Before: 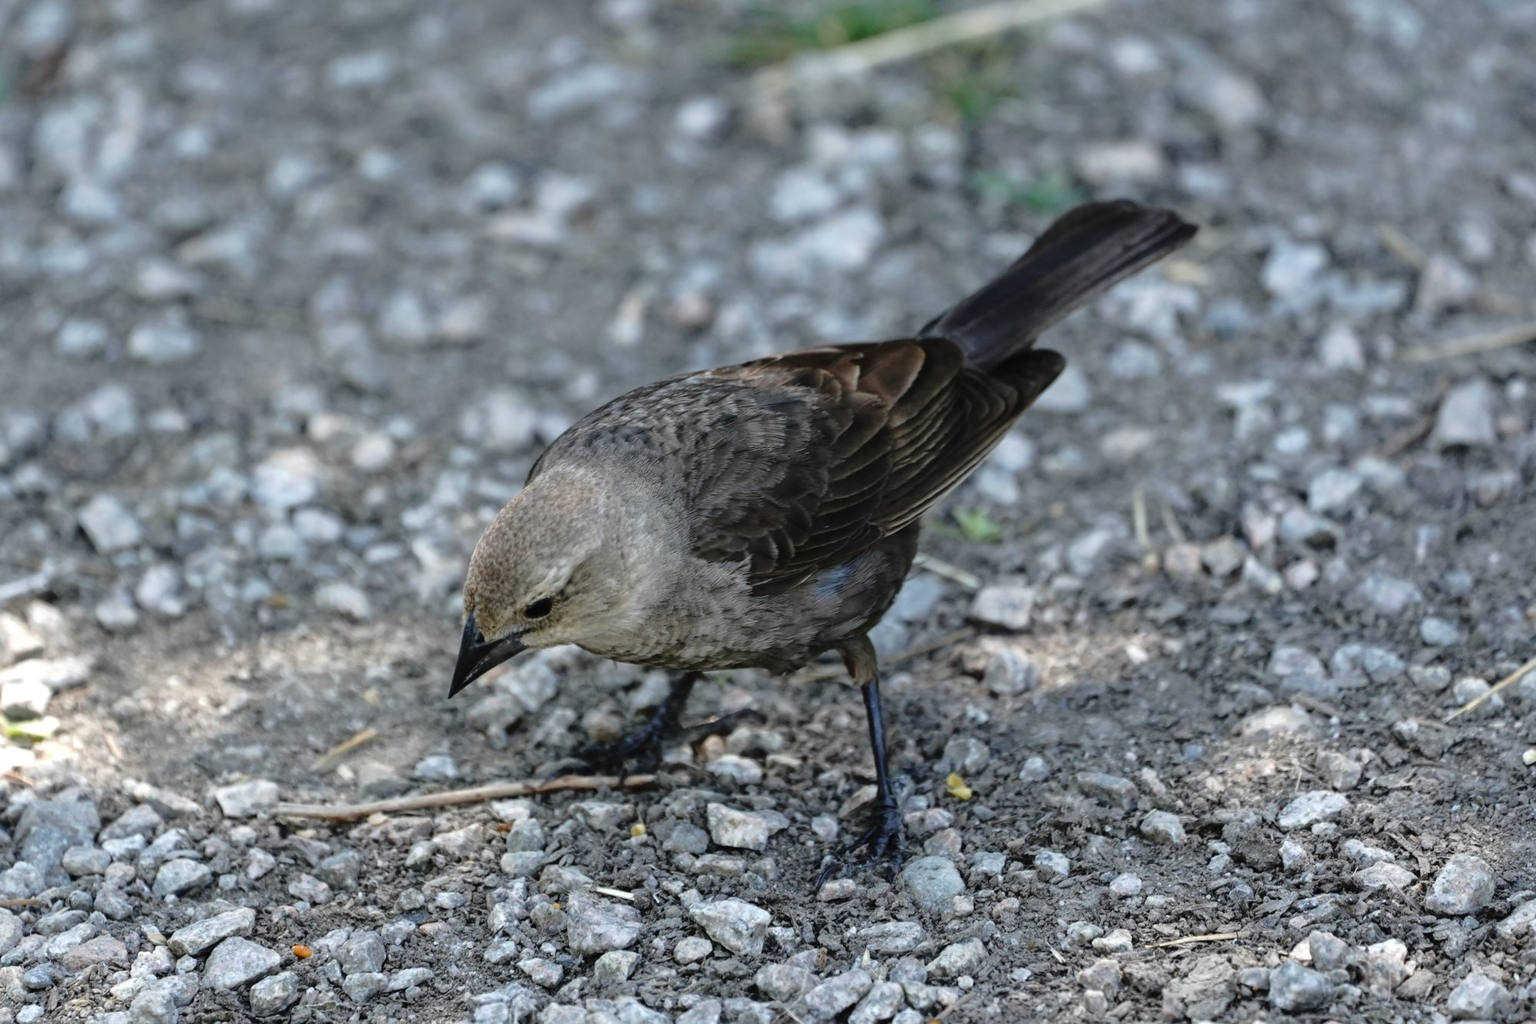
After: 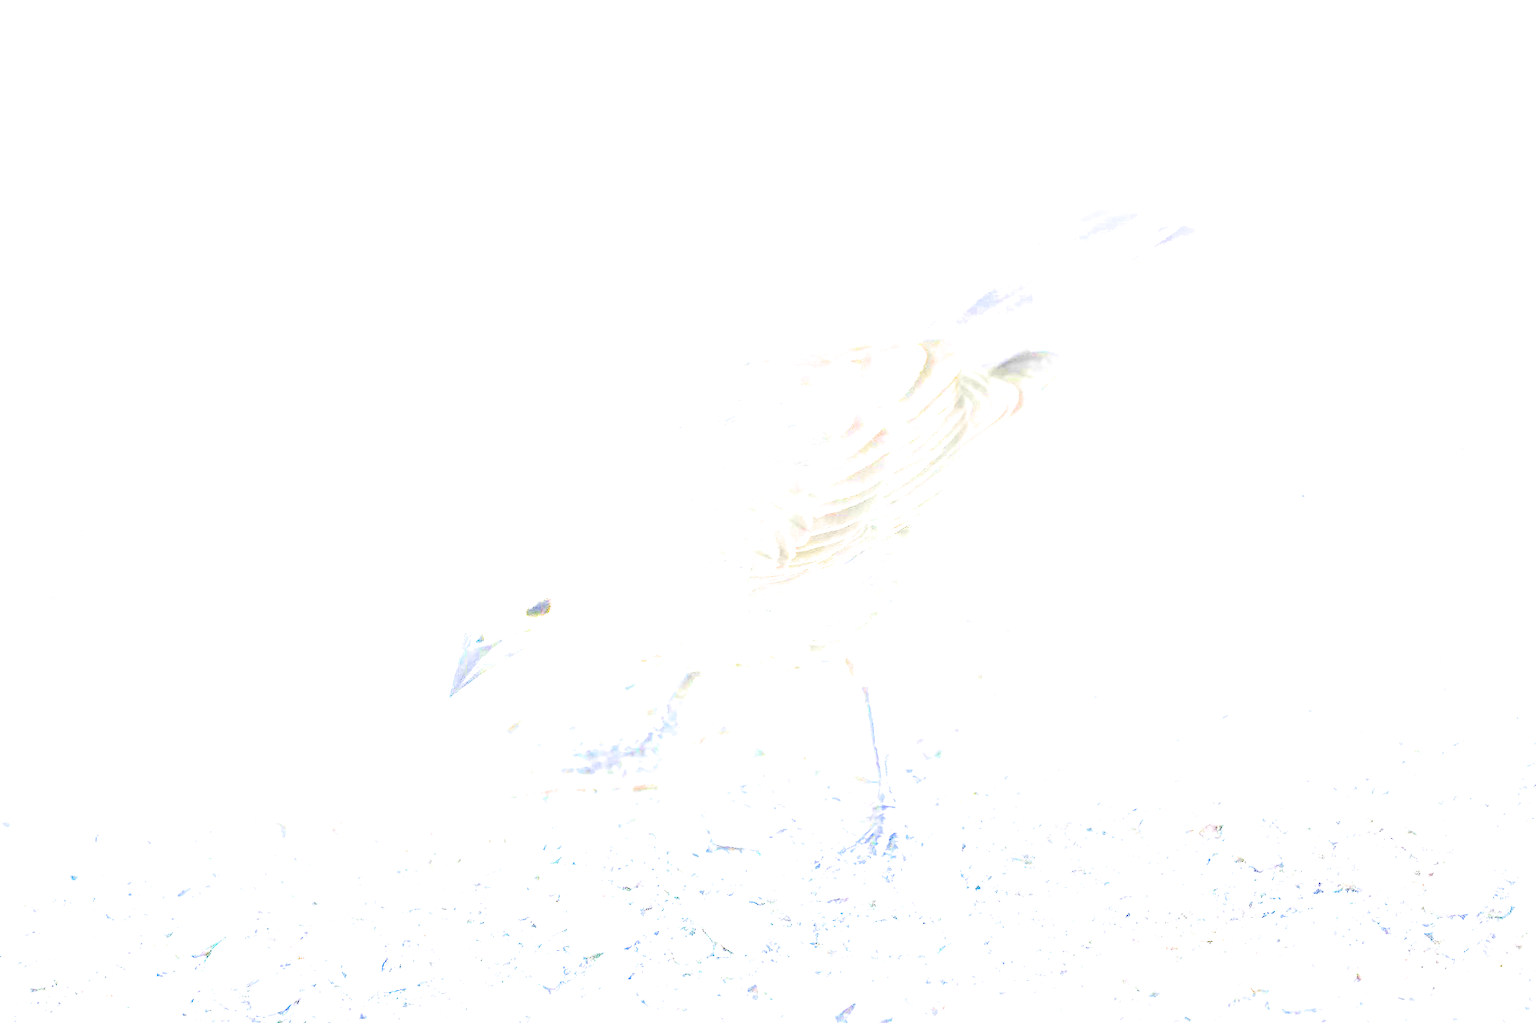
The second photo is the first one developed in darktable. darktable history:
exposure: exposure 7.952 EV, compensate highlight preservation false
filmic rgb: black relative exposure -5.1 EV, white relative exposure 3.98 EV, threshold 3.05 EV, hardness 2.91, contrast 1.098, color science v6 (2022), enable highlight reconstruction true
